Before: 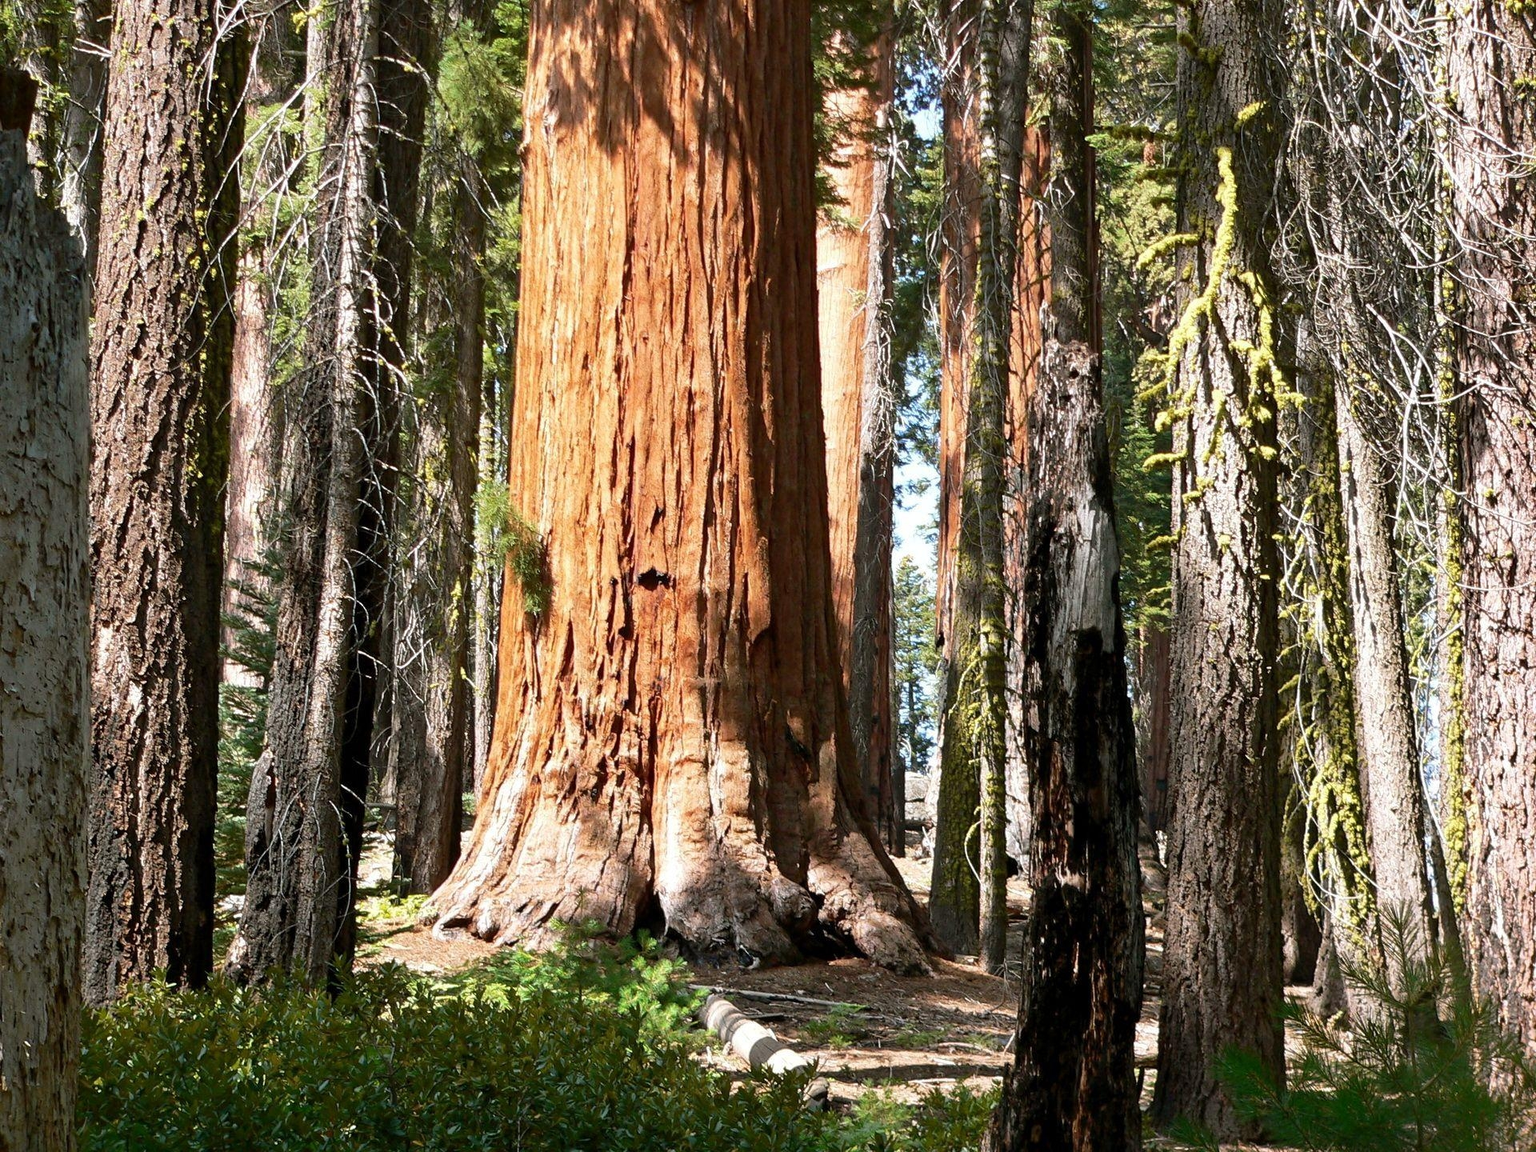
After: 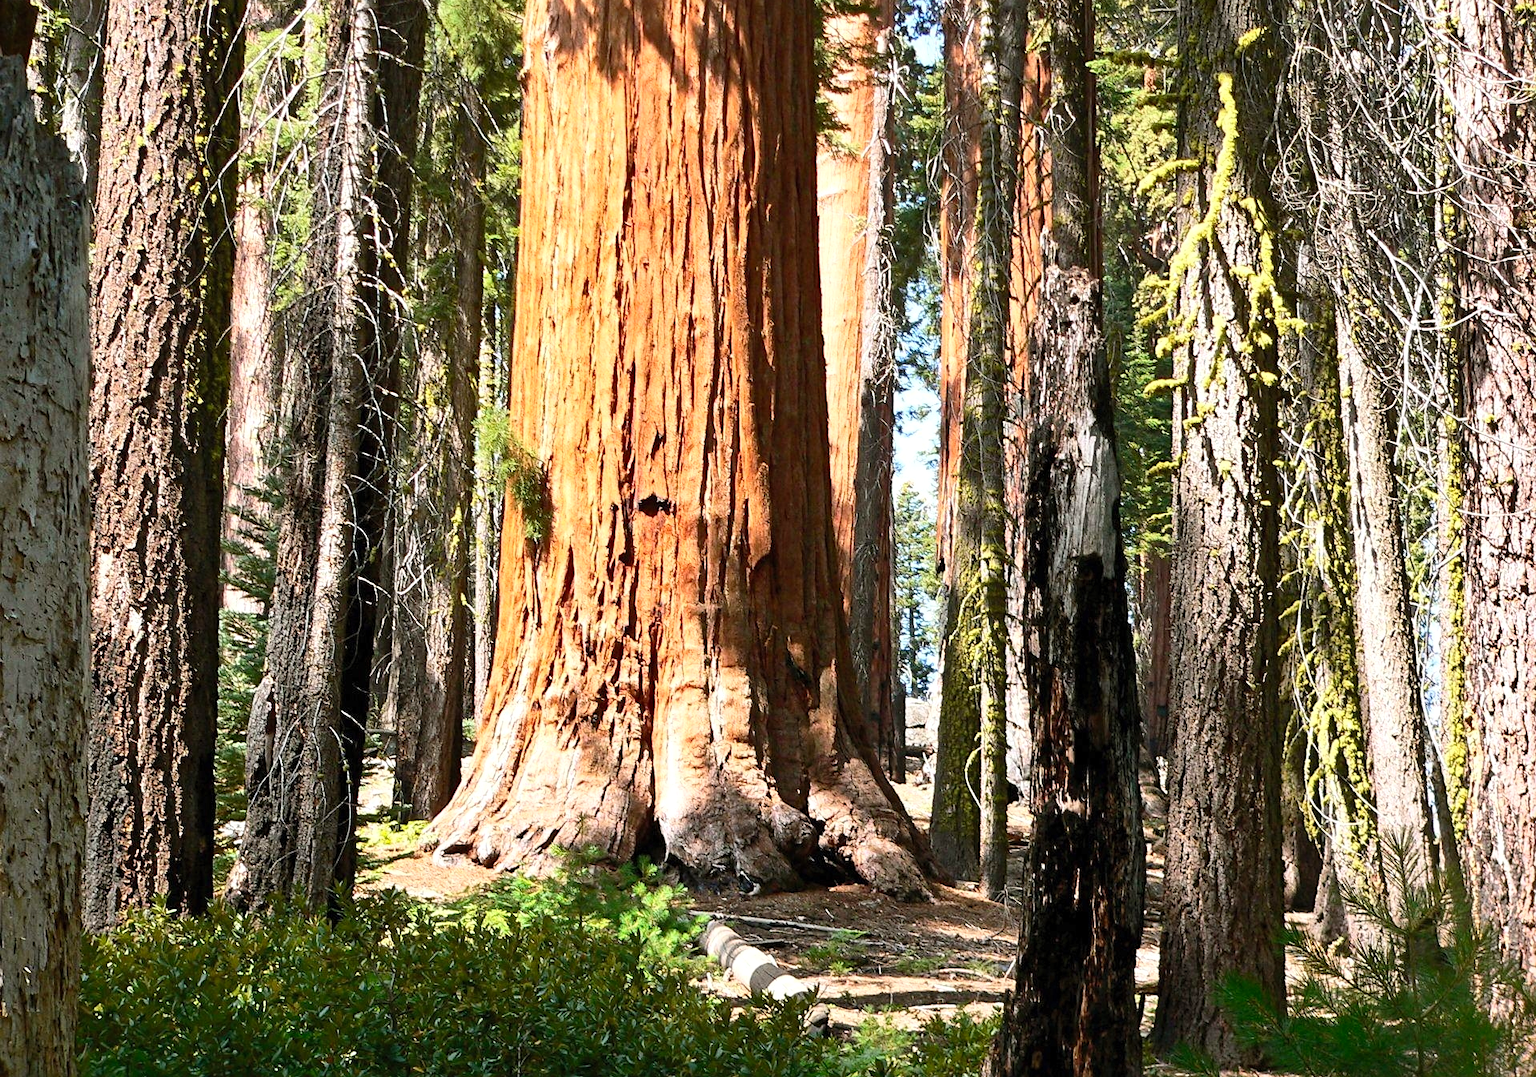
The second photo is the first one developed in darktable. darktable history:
crop and rotate: top 6.474%
shadows and highlights: shadows 12.69, white point adjustment 1.34, soften with gaussian
sharpen: amount 0.213
contrast brightness saturation: contrast 0.204, brightness 0.156, saturation 0.22
